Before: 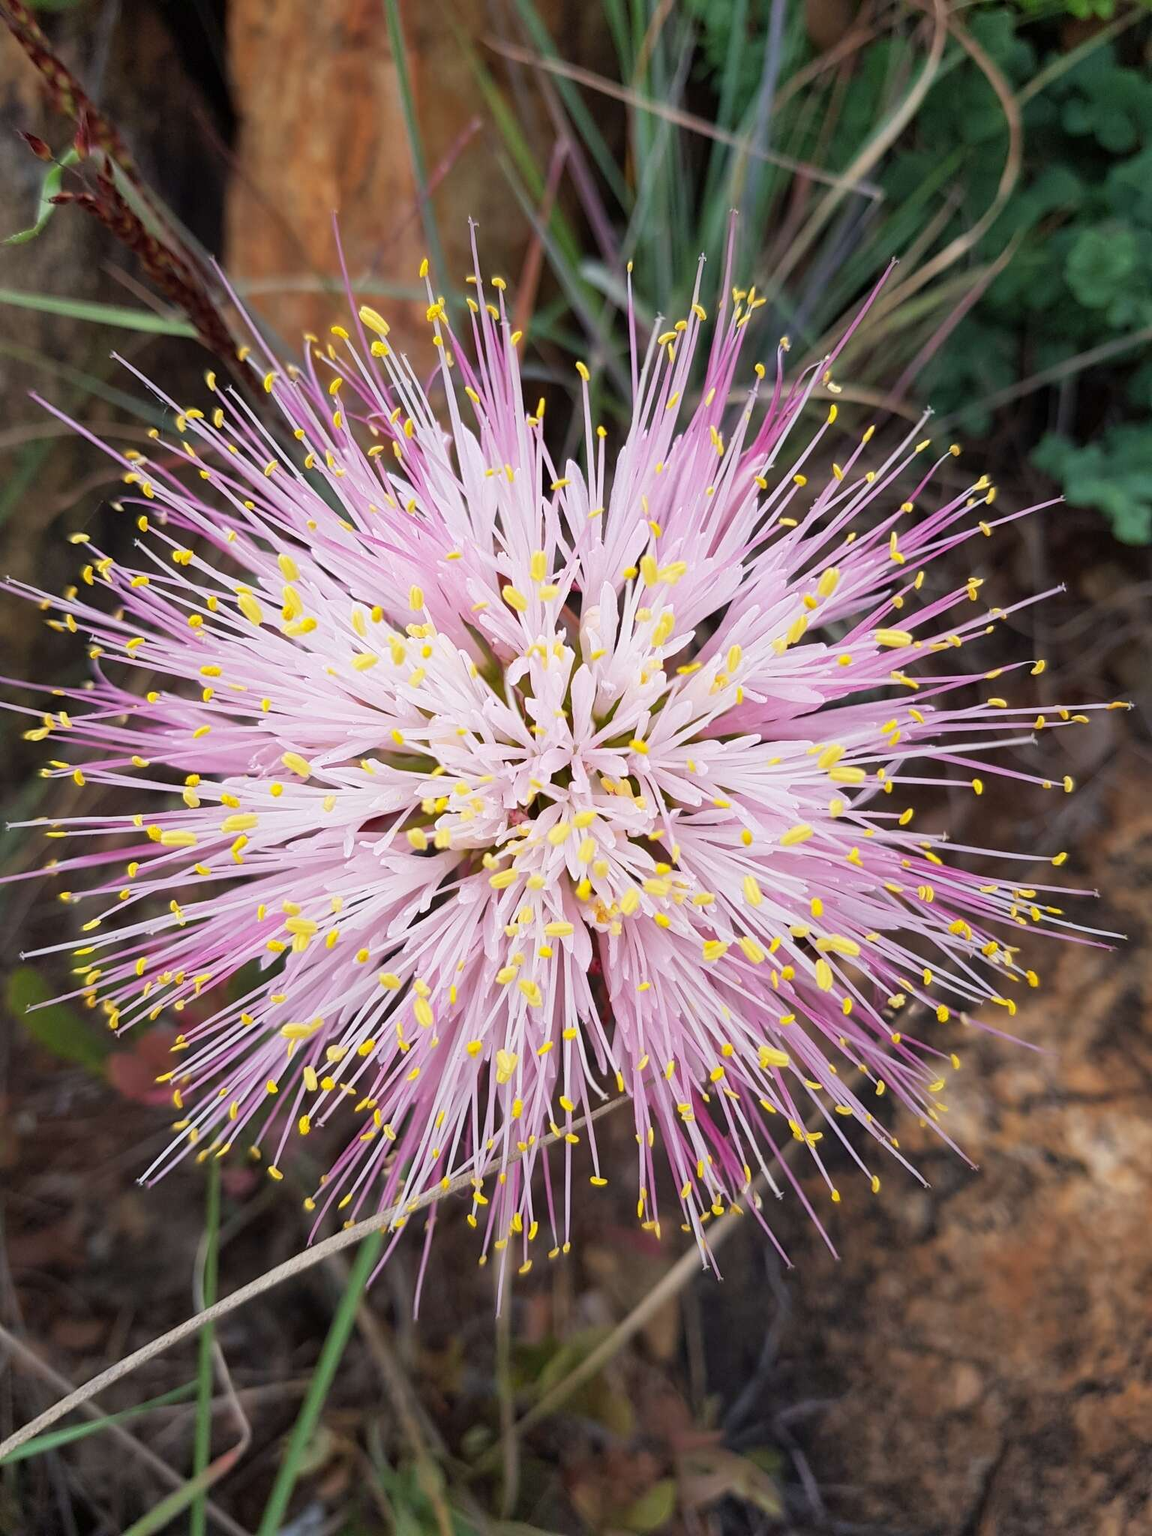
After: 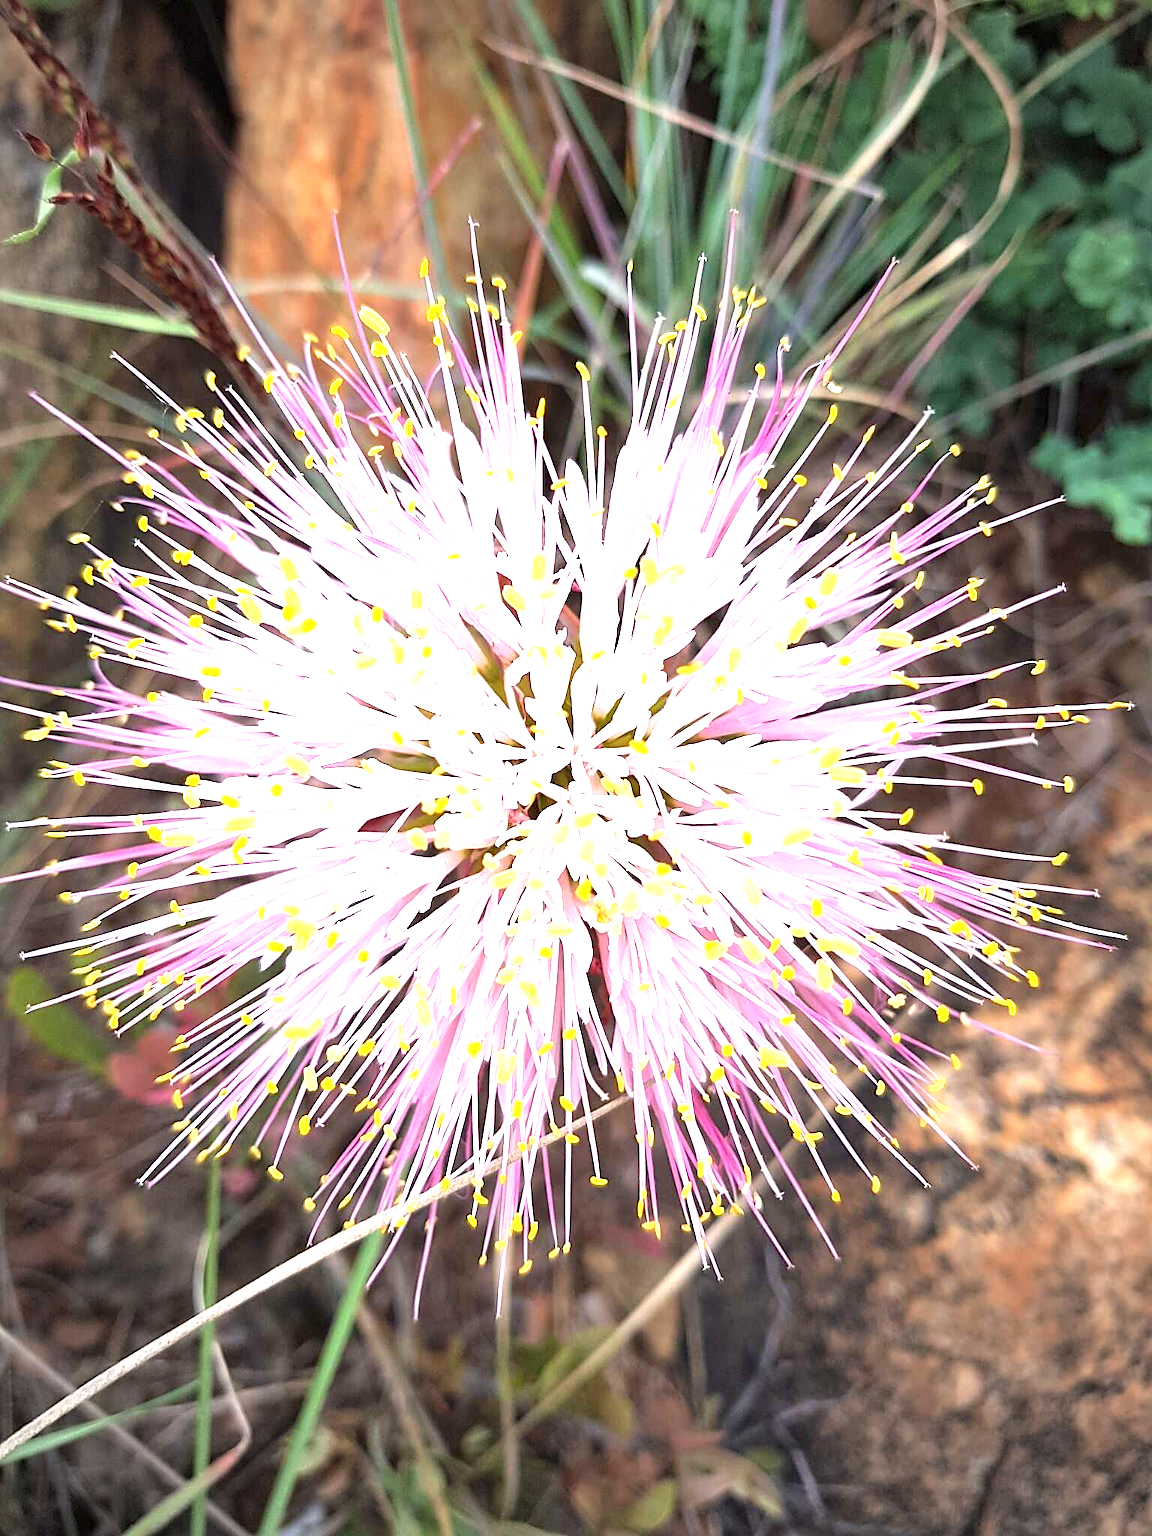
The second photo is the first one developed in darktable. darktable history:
sharpen: on, module defaults
exposure: black level correction 0, exposure 1.45 EV, compensate exposure bias true, compensate highlight preservation false
vignetting: fall-off radius 60.92%
